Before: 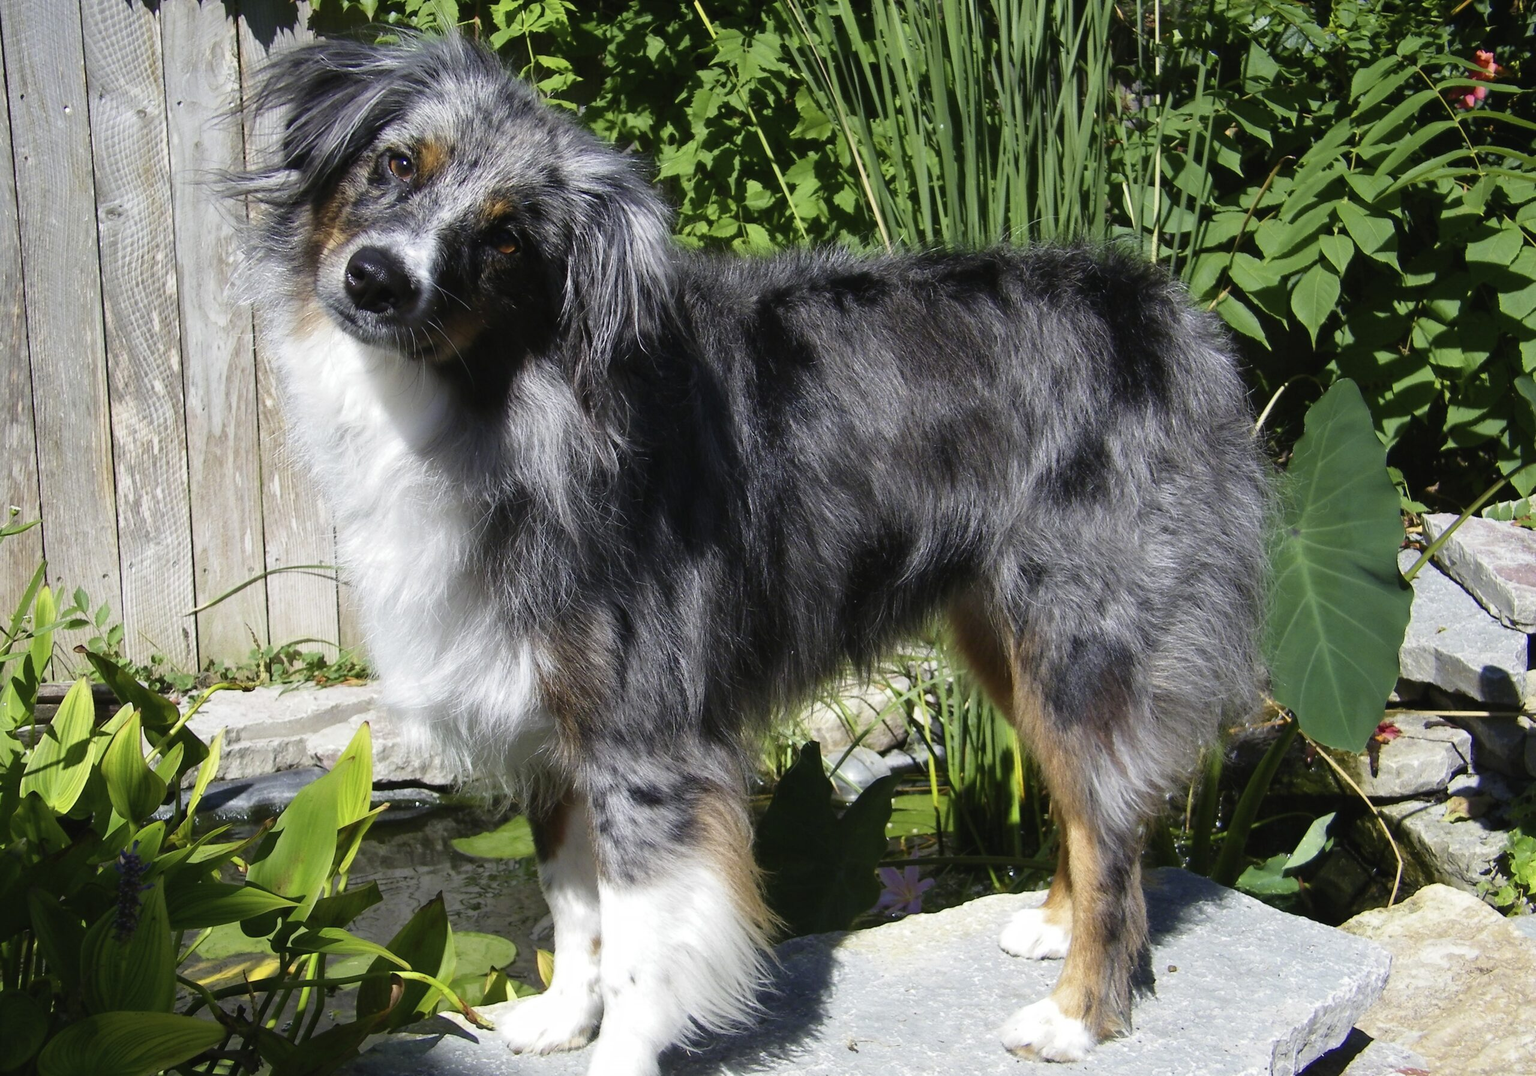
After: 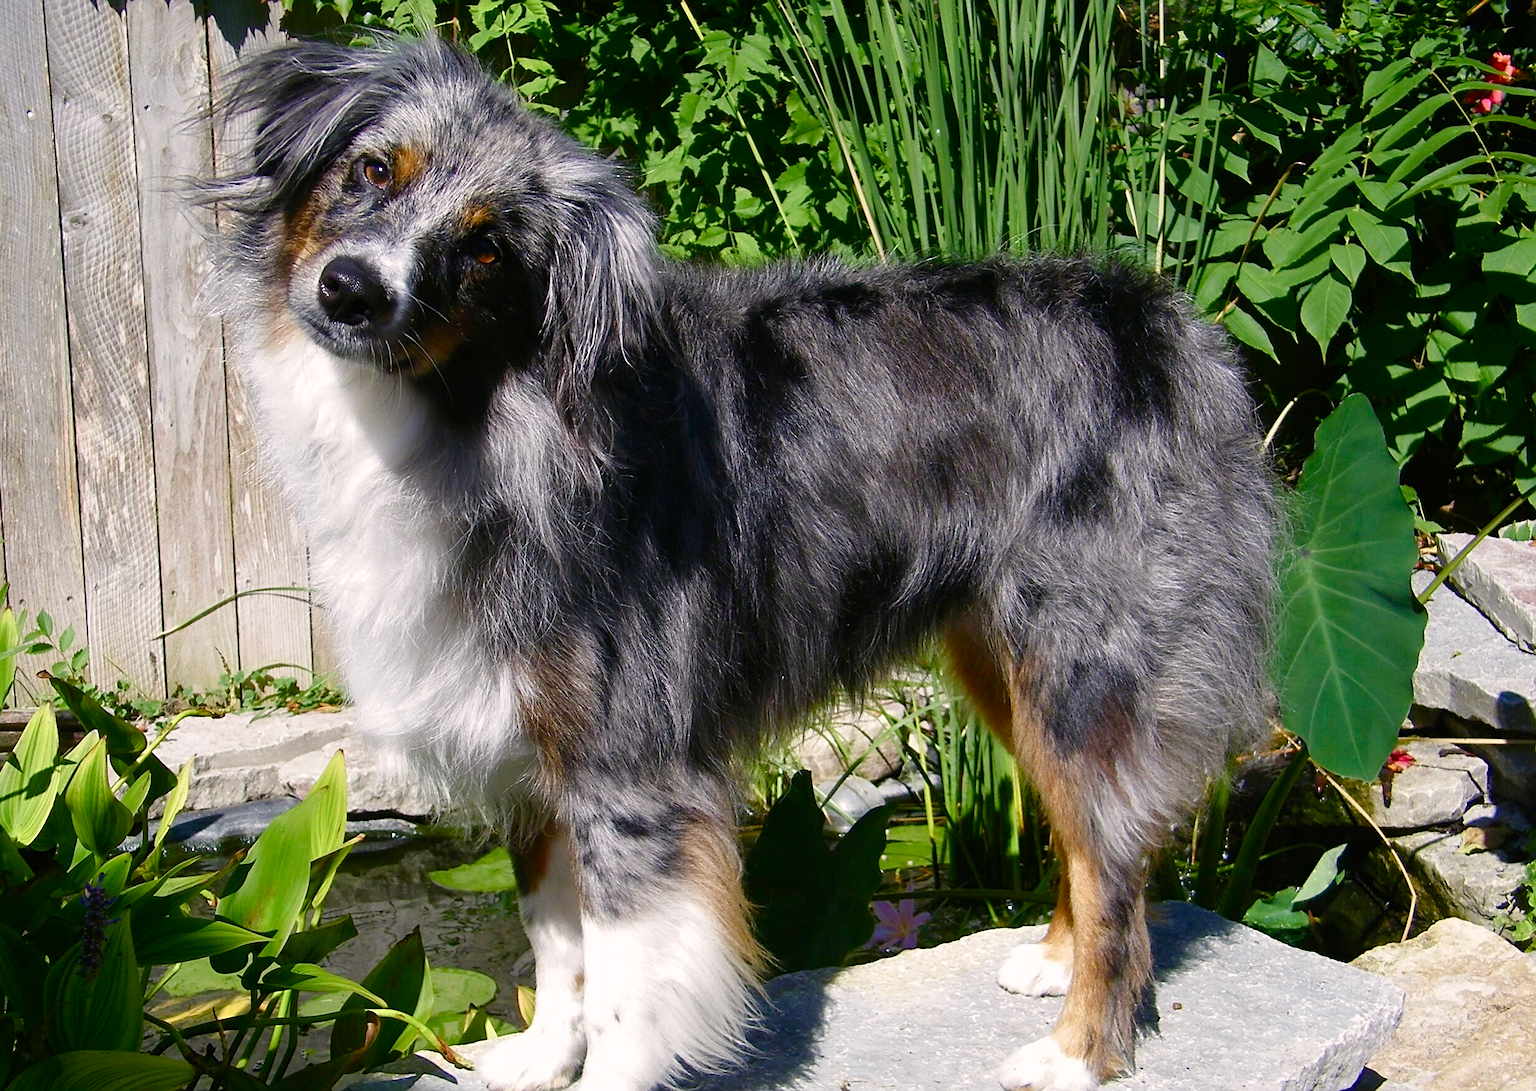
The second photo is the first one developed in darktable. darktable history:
color correction: highlights a* 3.22, highlights b* 1.93, saturation 1.19
crop and rotate: left 2.536%, right 1.107%, bottom 2.246%
sharpen: on, module defaults
color balance rgb: perceptual saturation grading › global saturation 20%, perceptual saturation grading › highlights -50%, perceptual saturation grading › shadows 30%
